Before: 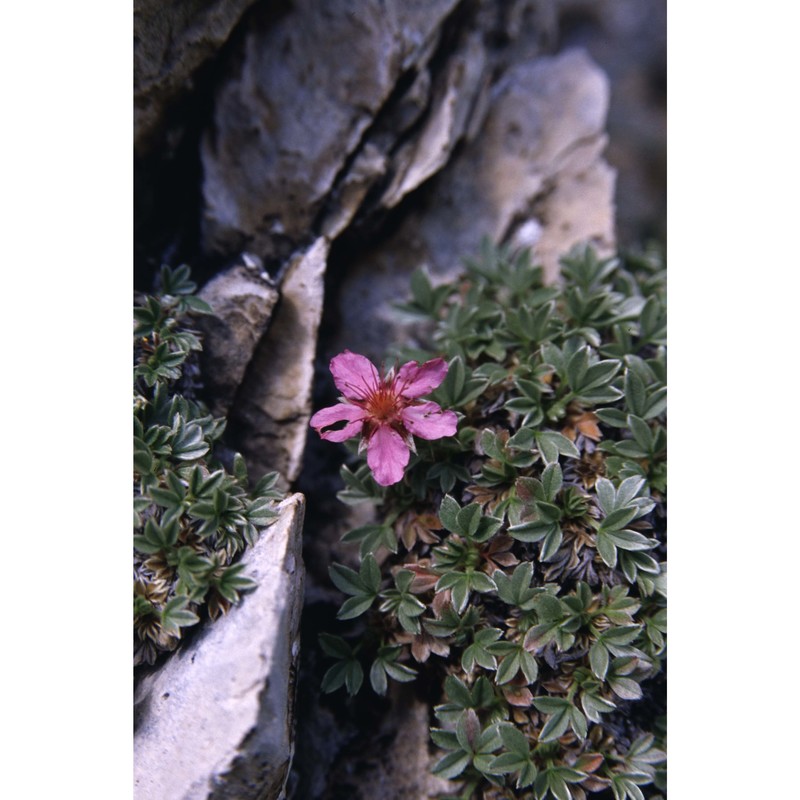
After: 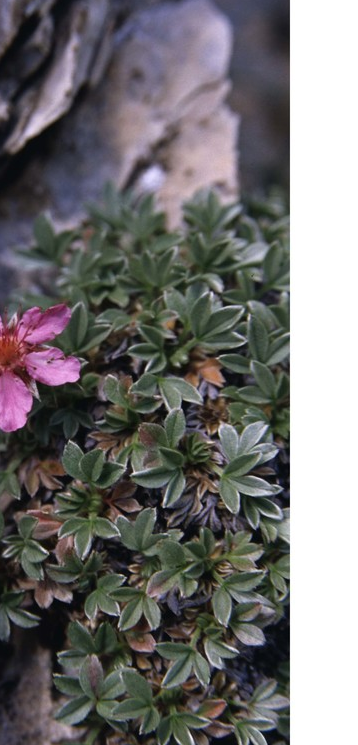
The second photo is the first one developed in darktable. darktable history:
crop: left 47.184%, top 6.771%, right 7.96%
color zones: curves: ch0 [(0, 0.5) (0.143, 0.5) (0.286, 0.5) (0.429, 0.495) (0.571, 0.437) (0.714, 0.44) (0.857, 0.496) (1, 0.5)]
